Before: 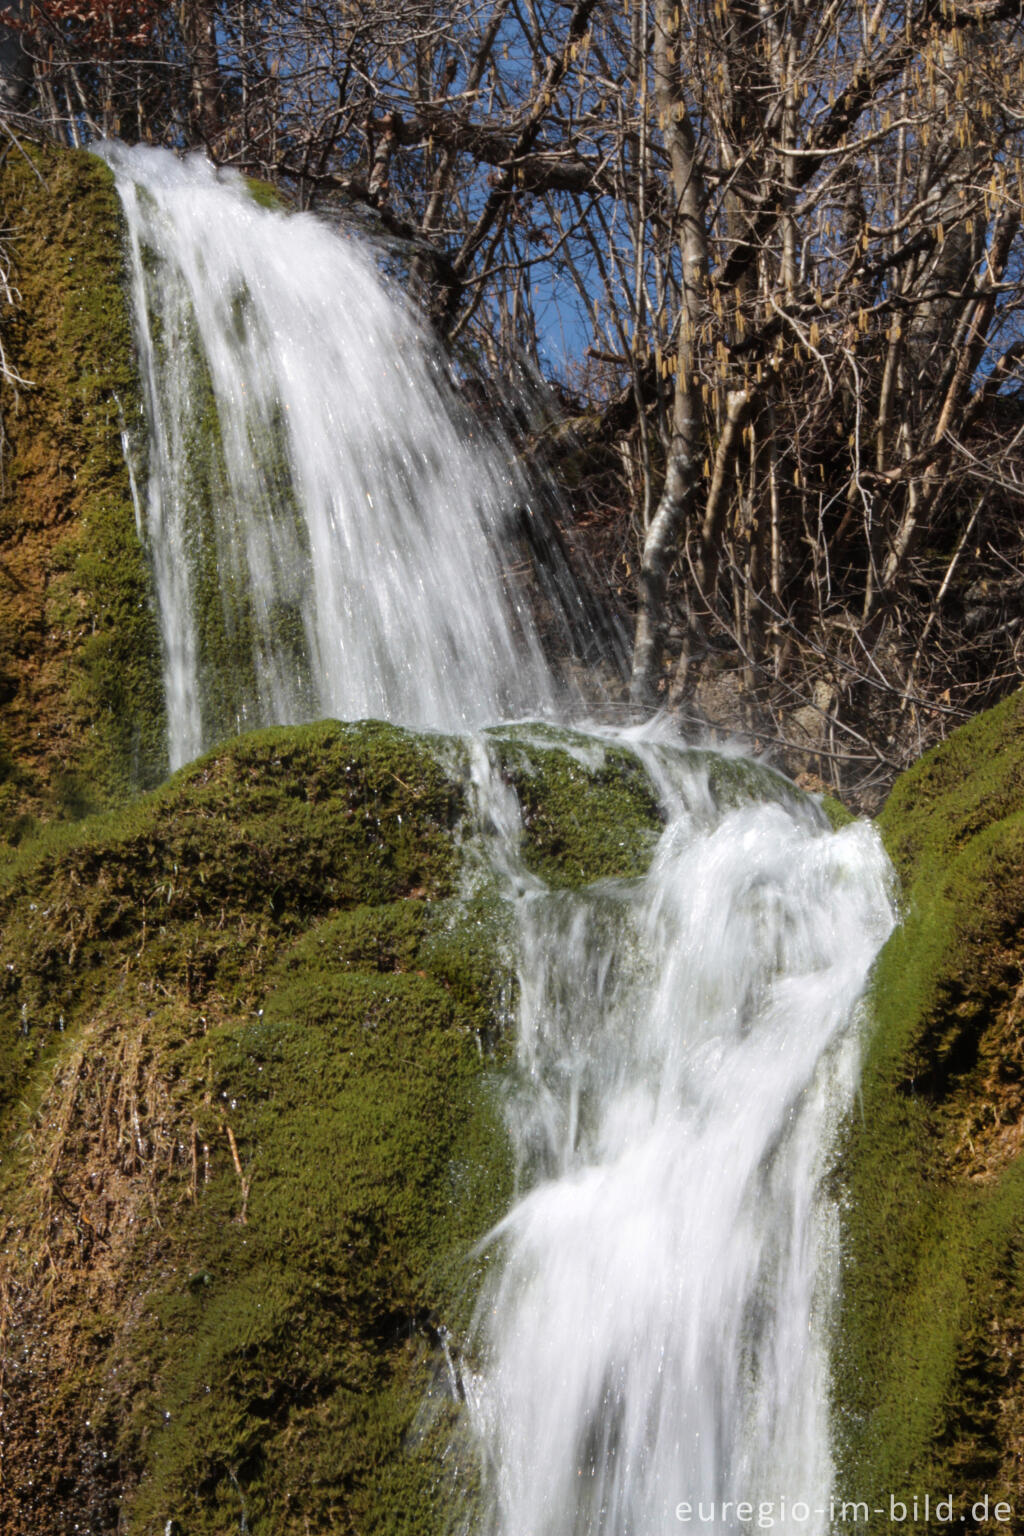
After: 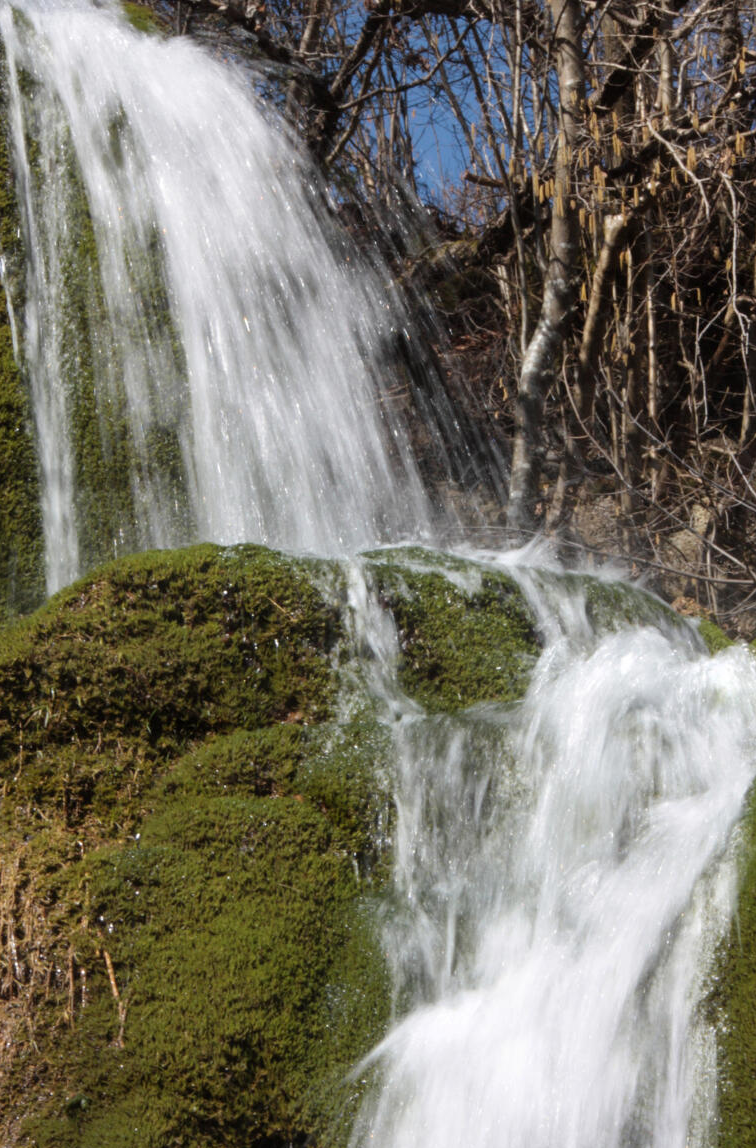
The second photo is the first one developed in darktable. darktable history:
crop and rotate: left 12.071%, top 11.464%, right 14.004%, bottom 13.778%
